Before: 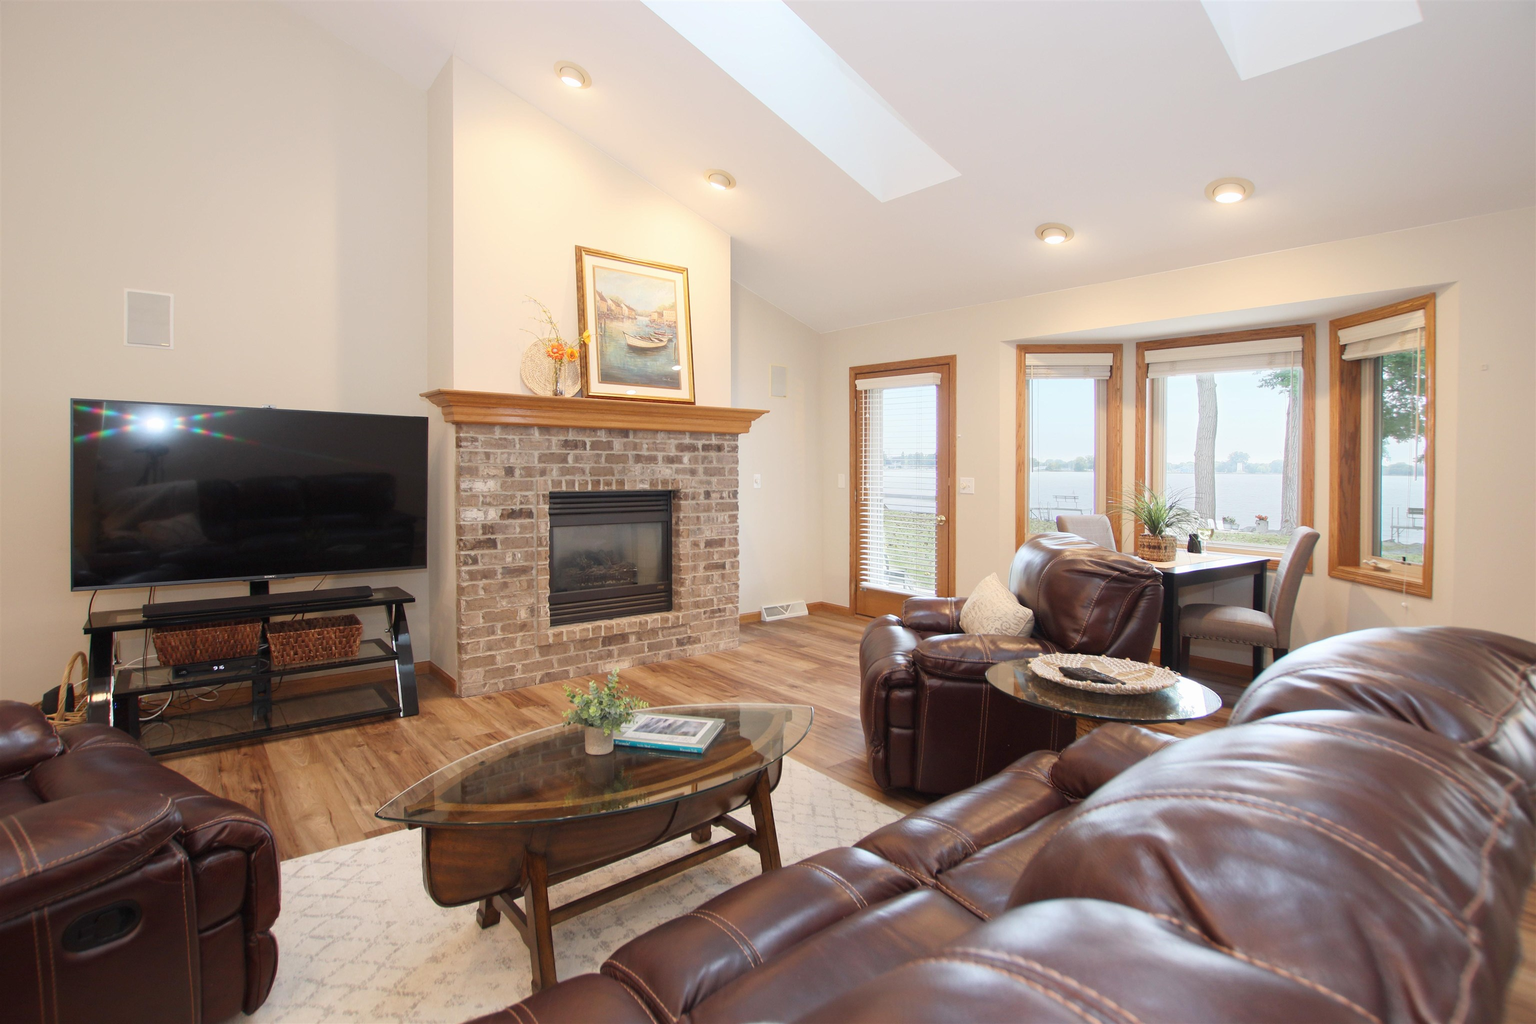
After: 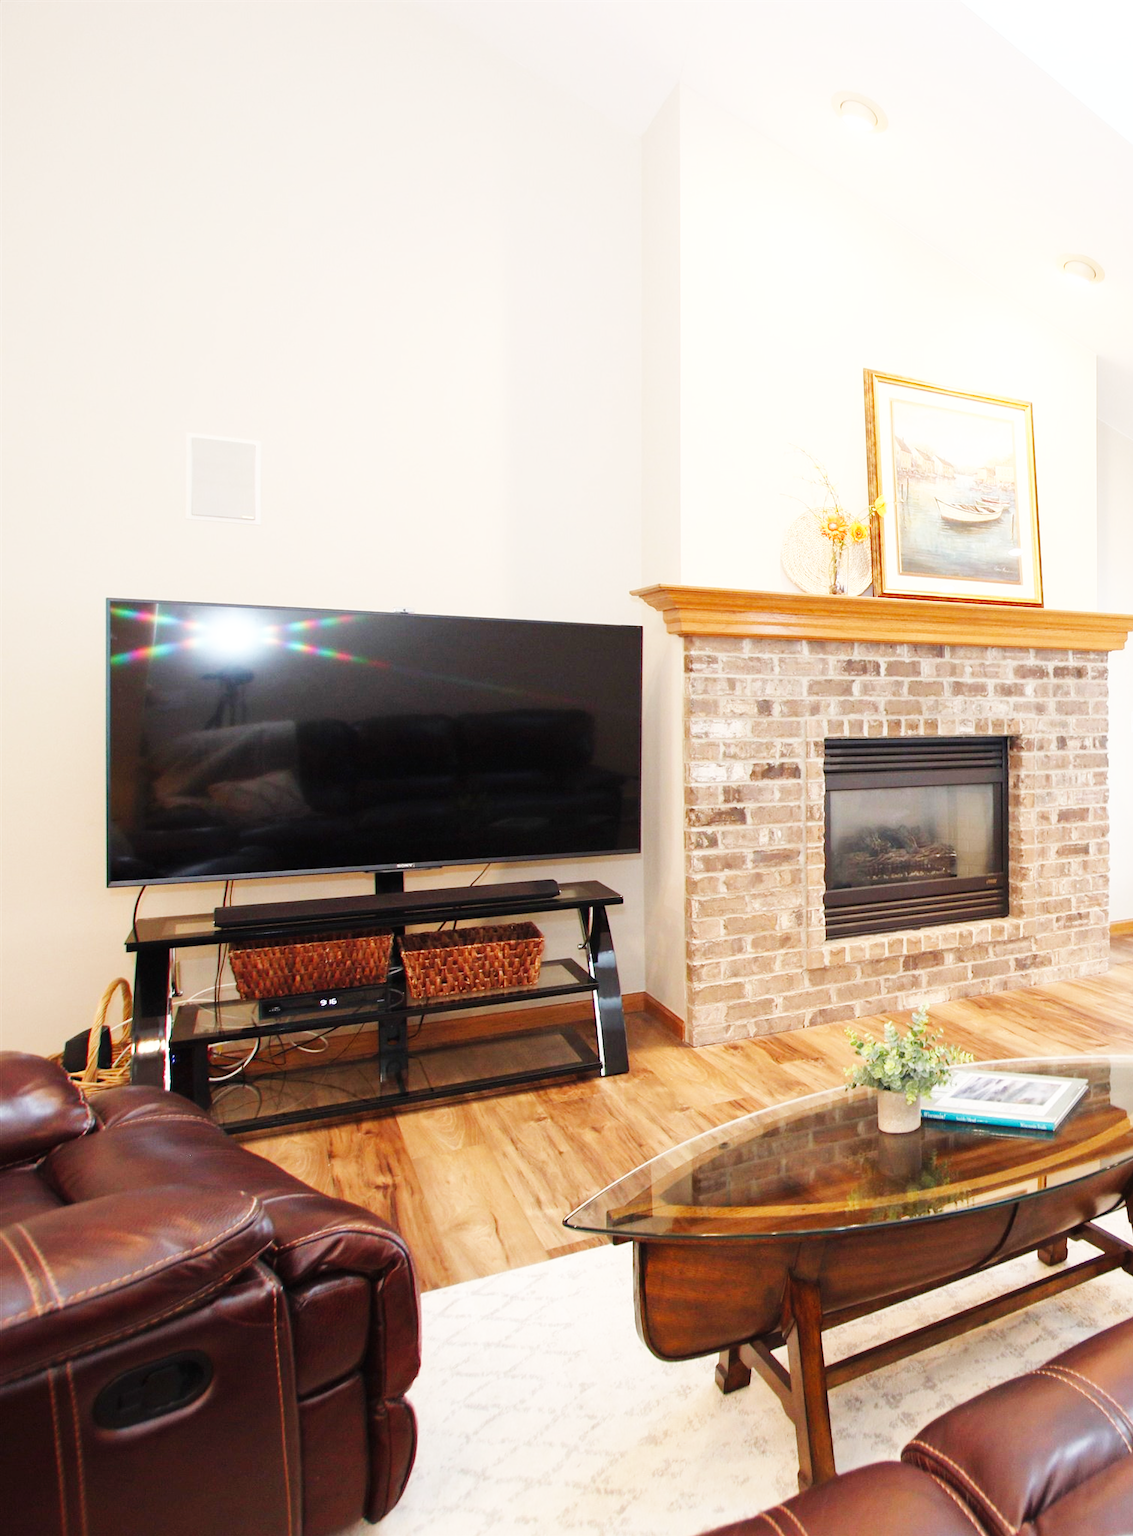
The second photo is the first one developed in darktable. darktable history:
shadows and highlights: shadows 25, highlights -25
crop and rotate: left 0%, top 0%, right 50.845%
base curve: curves: ch0 [(0, 0.003) (0.001, 0.002) (0.006, 0.004) (0.02, 0.022) (0.048, 0.086) (0.094, 0.234) (0.162, 0.431) (0.258, 0.629) (0.385, 0.8) (0.548, 0.918) (0.751, 0.988) (1, 1)], preserve colors none
